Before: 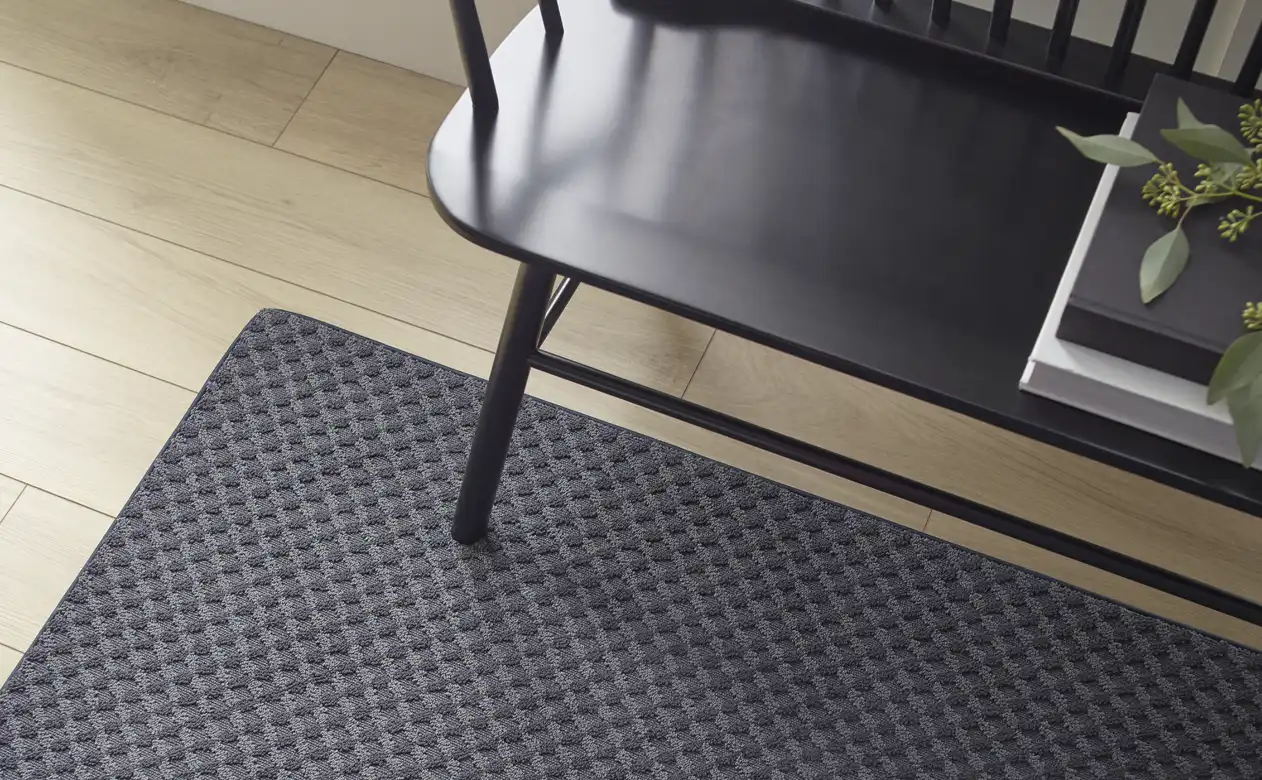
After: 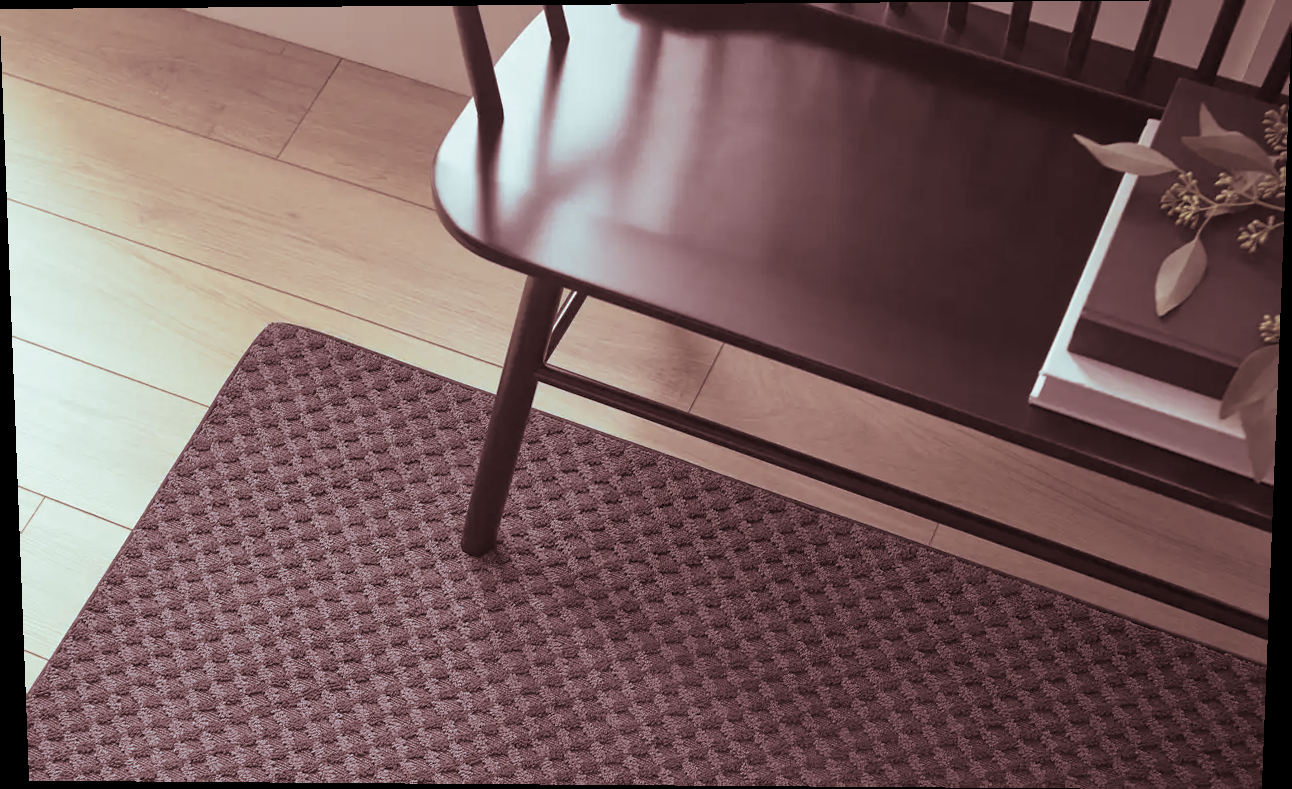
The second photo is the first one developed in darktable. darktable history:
rotate and perspective: lens shift (vertical) 0.048, lens shift (horizontal) -0.024, automatic cropping off
split-toning: shadows › saturation 0.3, highlights › hue 180°, highlights › saturation 0.3, compress 0%
